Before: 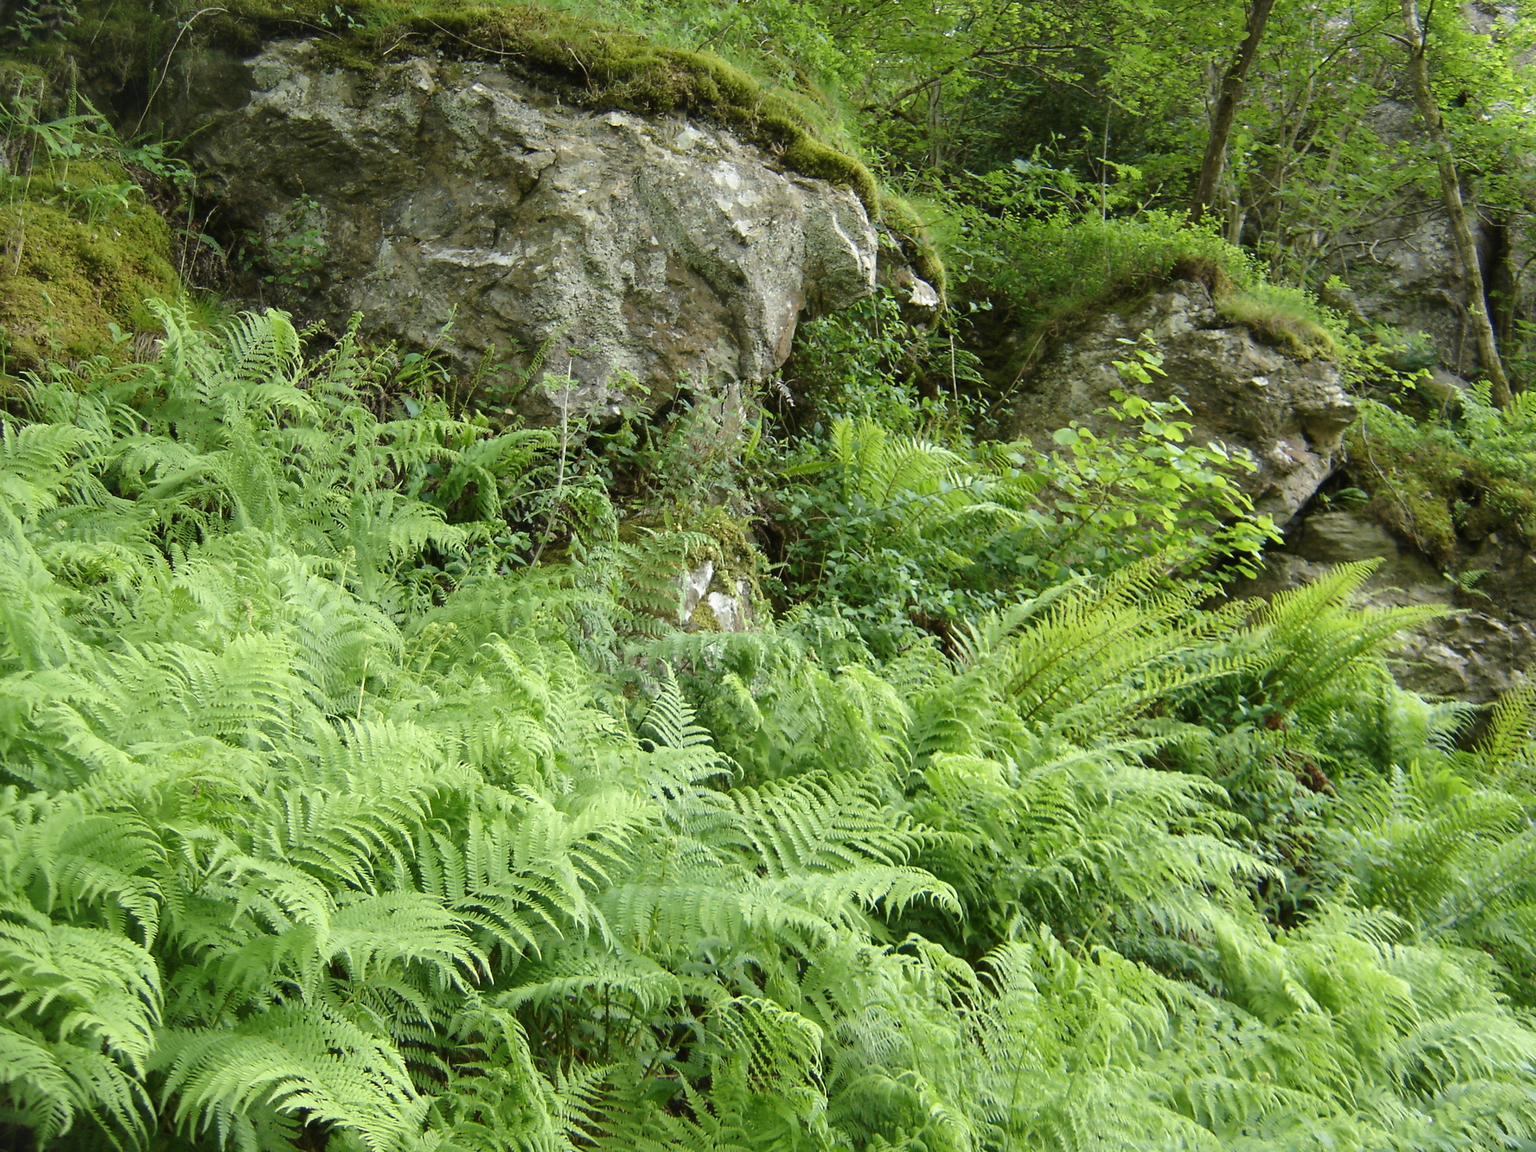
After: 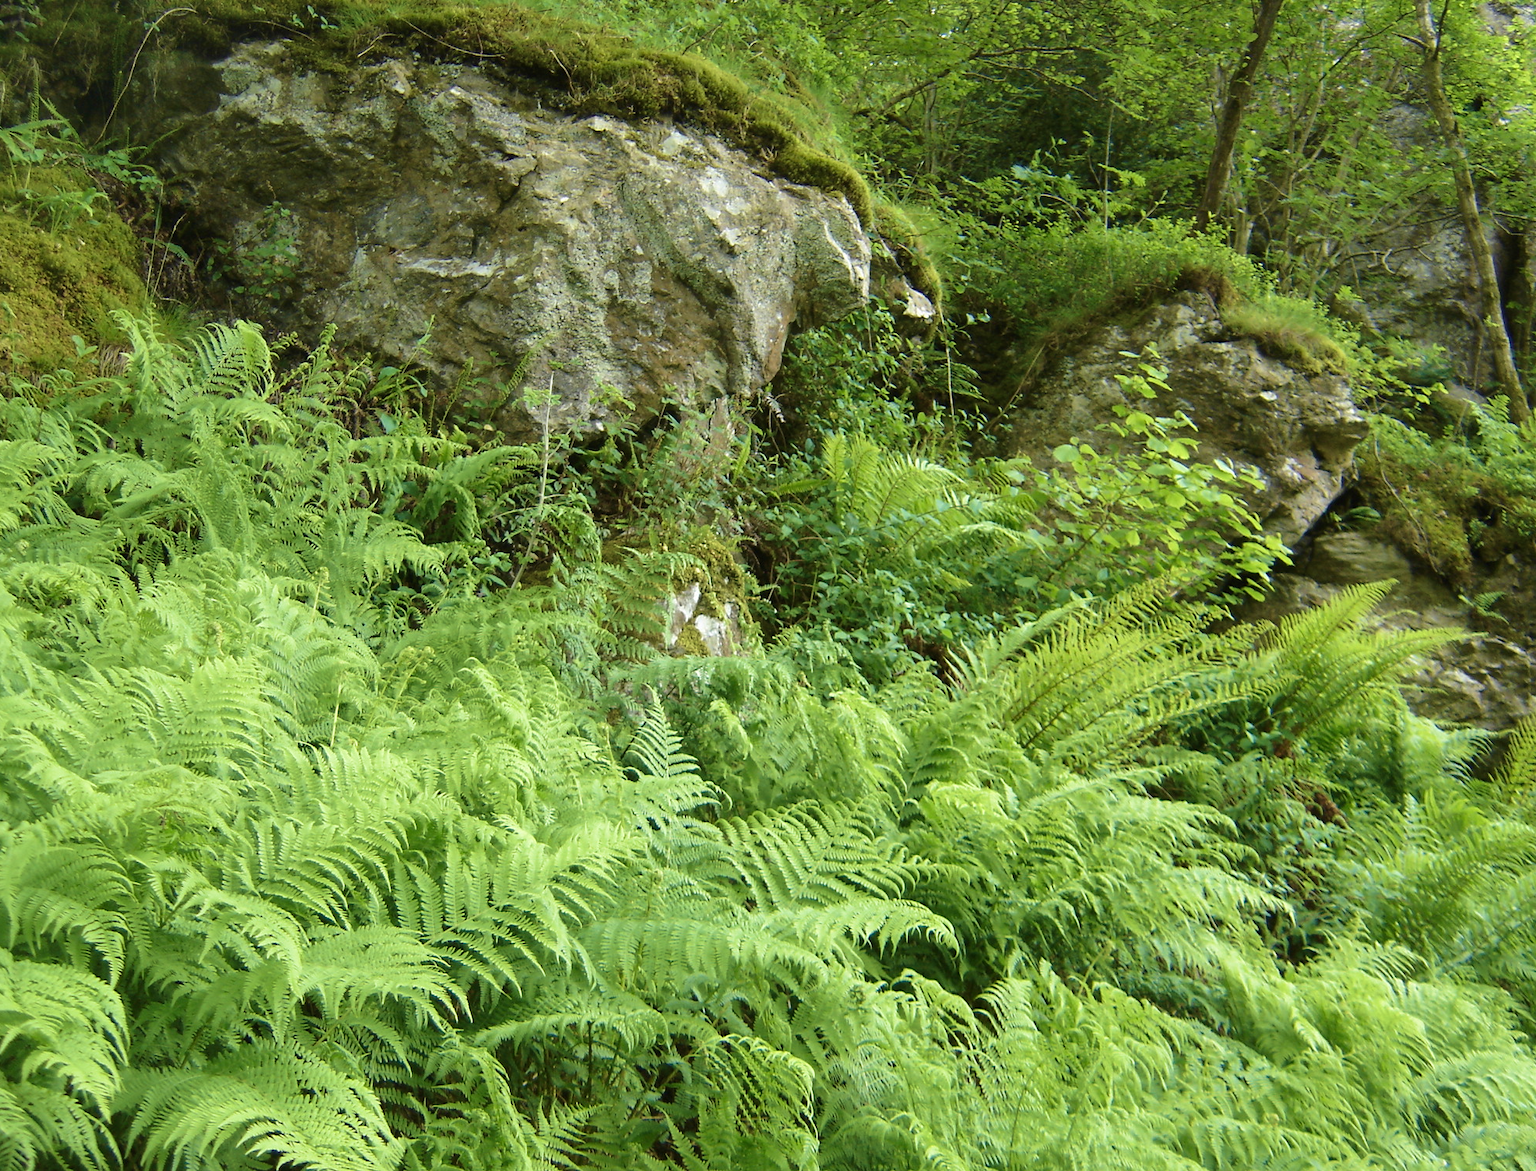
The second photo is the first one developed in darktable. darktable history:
velvia: strength 40.61%
crop and rotate: left 2.551%, right 1.133%, bottom 2.082%
